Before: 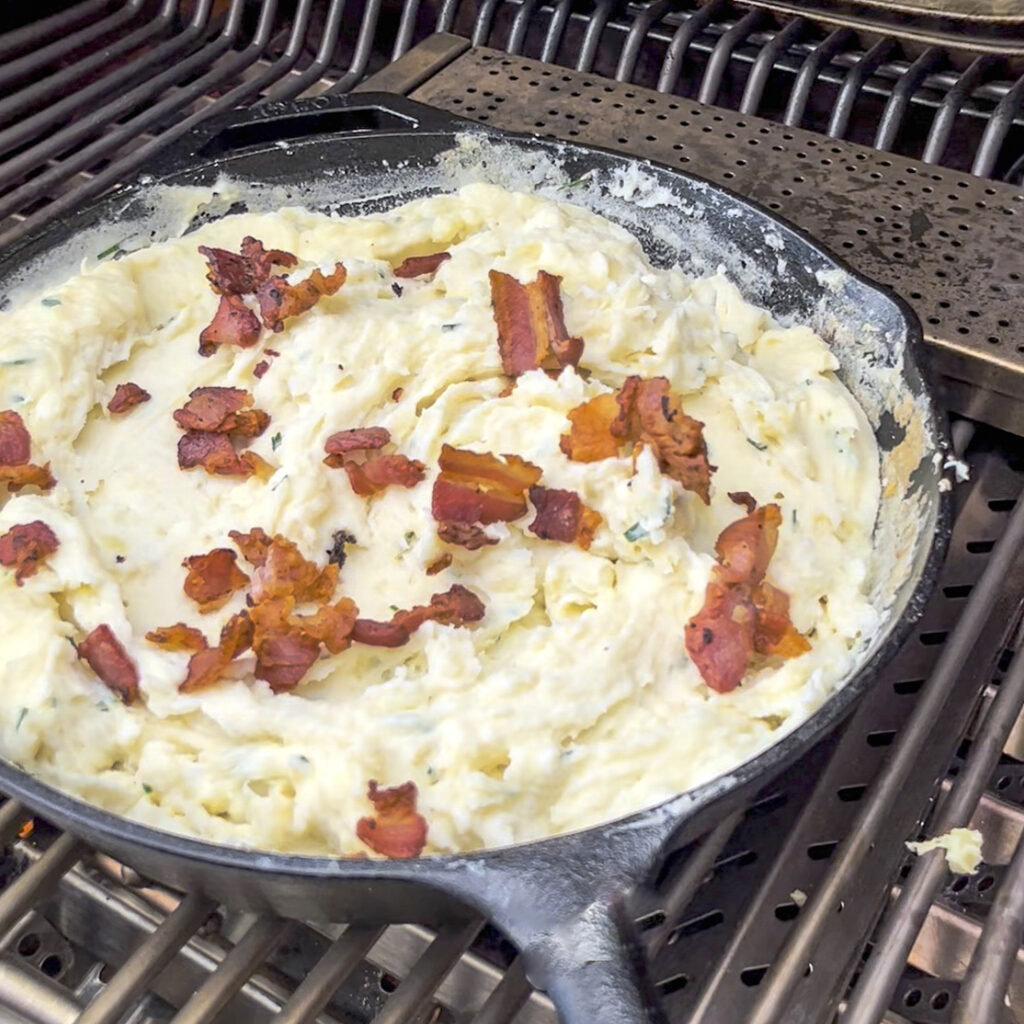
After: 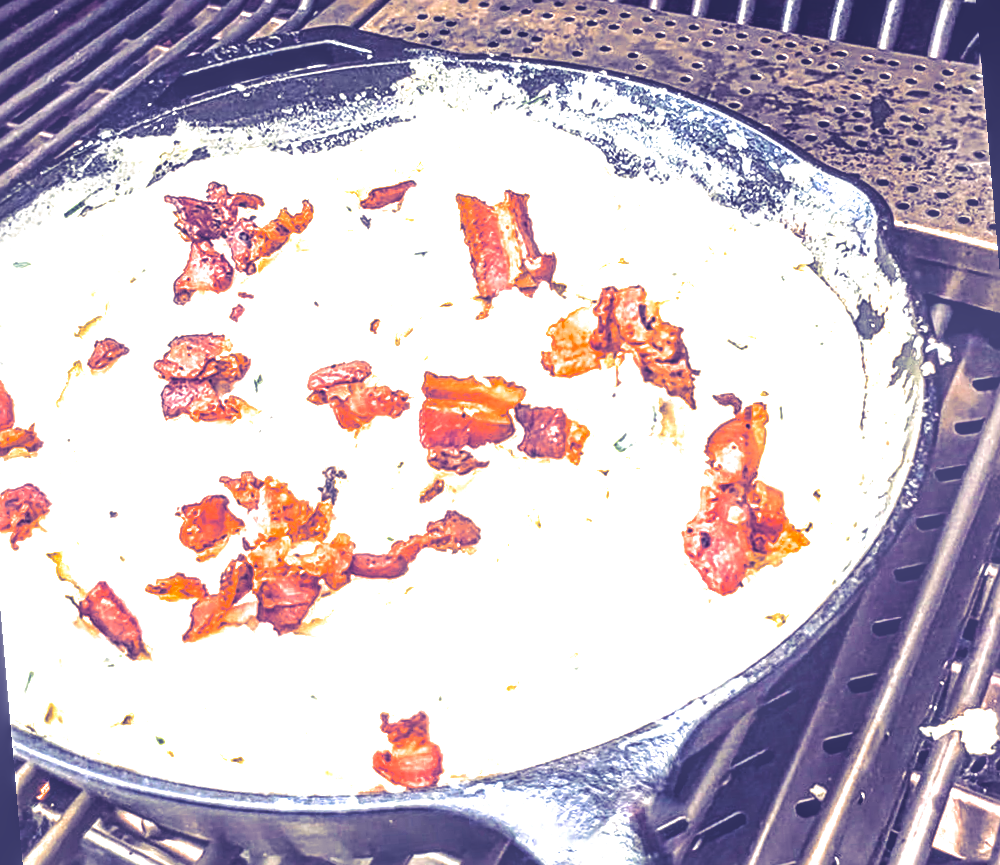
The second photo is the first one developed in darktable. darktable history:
sharpen: radius 2.676, amount 0.669
local contrast: highlights 0%, shadows 0%, detail 133%
color balance rgb: perceptual saturation grading › global saturation 20%, perceptual saturation grading › highlights -25%, perceptual saturation grading › shadows 50%
color zones: curves: ch0 [(0, 0.485) (0.178, 0.476) (0.261, 0.623) (0.411, 0.403) (0.708, 0.603) (0.934, 0.412)]; ch1 [(0.003, 0.485) (0.149, 0.496) (0.229, 0.584) (0.326, 0.551) (0.484, 0.262) (0.757, 0.643)]
exposure: black level correction 0, exposure 1.3 EV, compensate exposure bias true, compensate highlight preservation false
split-toning: shadows › hue 242.67°, shadows › saturation 0.733, highlights › hue 45.33°, highlights › saturation 0.667, balance -53.304, compress 21.15%
rotate and perspective: rotation -5°, crop left 0.05, crop right 0.952, crop top 0.11, crop bottom 0.89
rgb curve: curves: ch0 [(0, 0.186) (0.314, 0.284) (0.775, 0.708) (1, 1)], compensate middle gray true, preserve colors none
